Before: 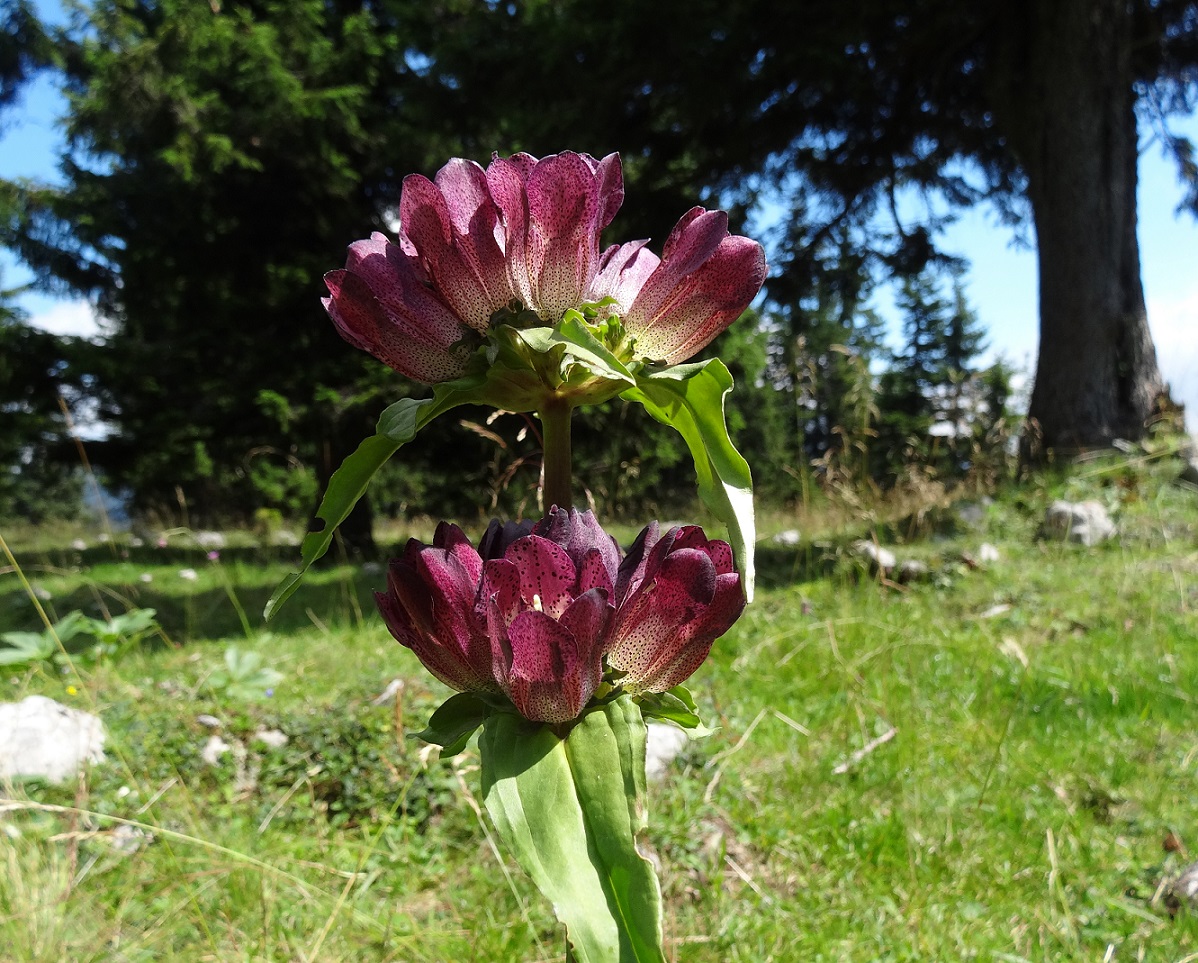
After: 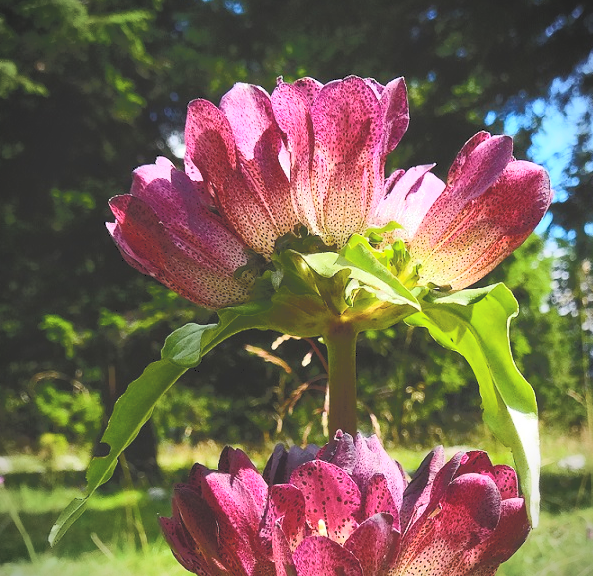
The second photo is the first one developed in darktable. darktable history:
color balance rgb: linear chroma grading › shadows -8.007%, linear chroma grading › global chroma 9.706%, perceptual saturation grading › global saturation 20%, perceptual saturation grading › highlights -25.693%, perceptual saturation grading › shadows 24.506%, global vibrance 40.003%
crop: left 17.961%, top 7.792%, right 32.517%, bottom 32.312%
tone curve: curves: ch0 [(0, 0) (0.003, 0.202) (0.011, 0.205) (0.025, 0.222) (0.044, 0.258) (0.069, 0.298) (0.1, 0.321) (0.136, 0.333) (0.177, 0.38) (0.224, 0.439) (0.277, 0.51) (0.335, 0.594) (0.399, 0.675) (0.468, 0.743) (0.543, 0.805) (0.623, 0.861) (0.709, 0.905) (0.801, 0.931) (0.898, 0.941) (1, 1)], color space Lab, independent channels, preserve colors none
vignetting: fall-off start 91.66%
